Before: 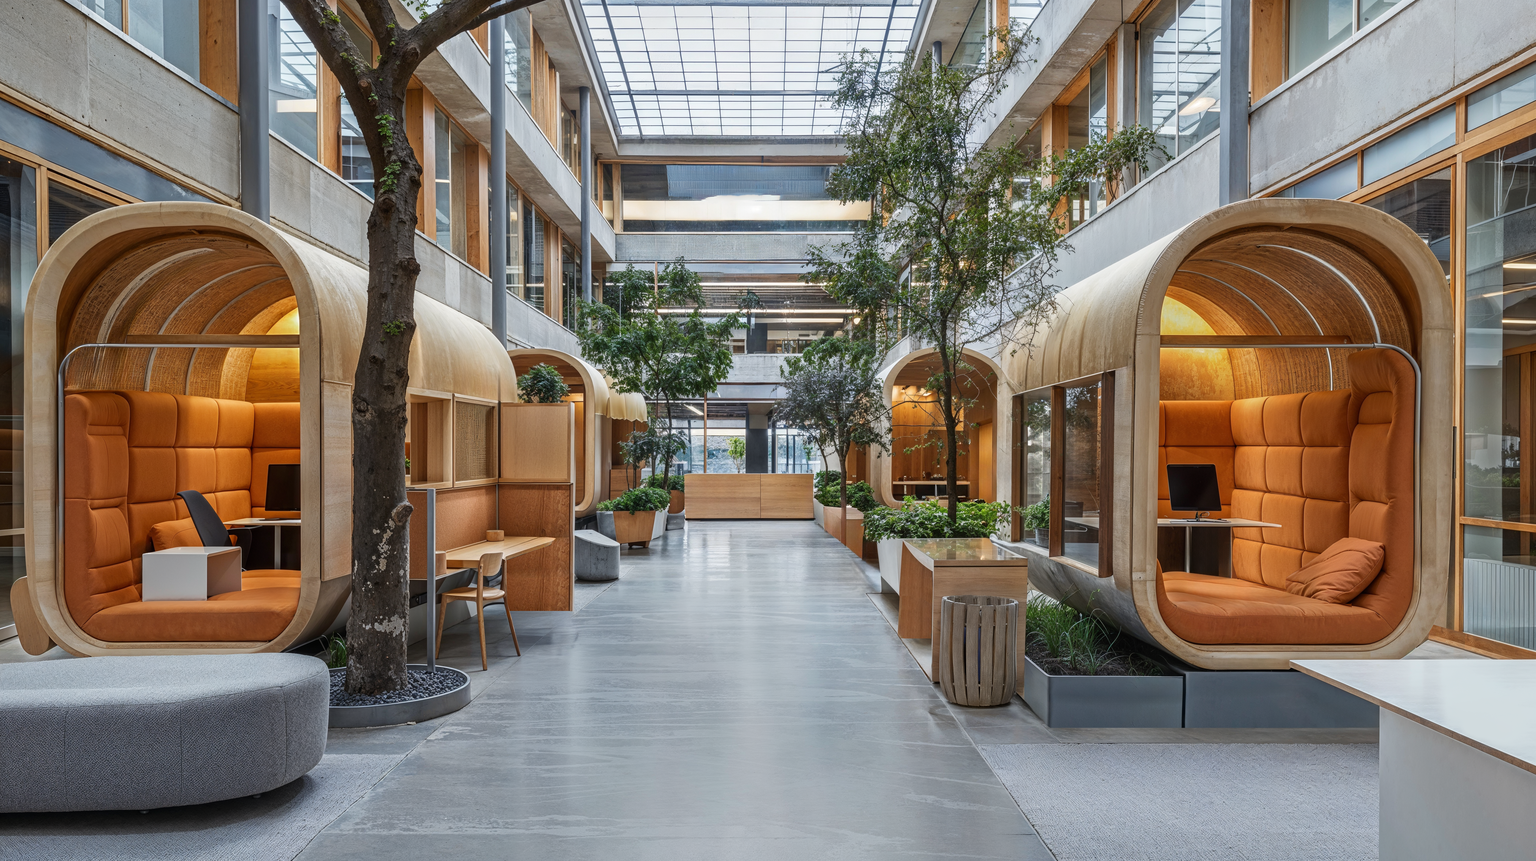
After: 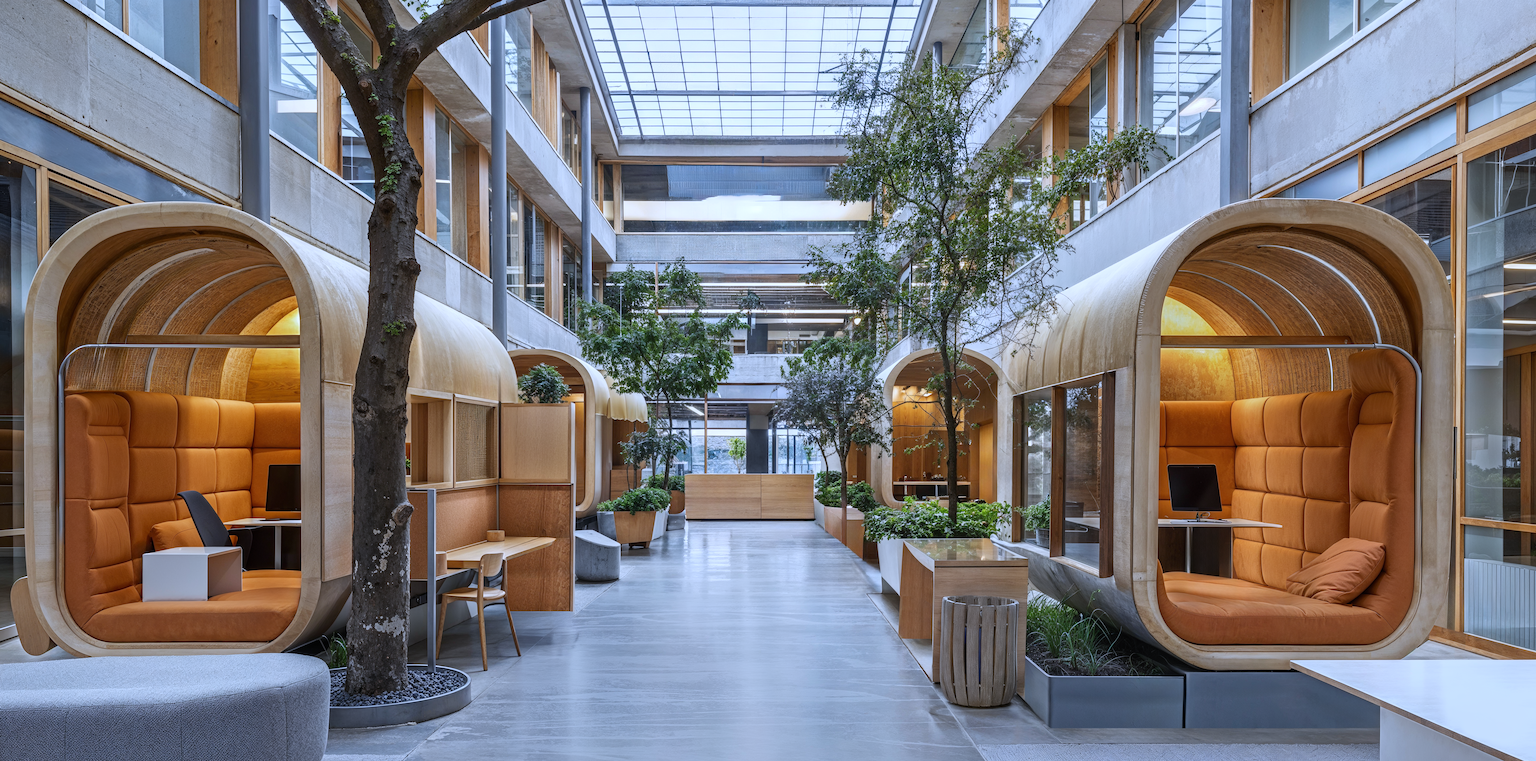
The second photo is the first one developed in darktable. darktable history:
crop and rotate: top 0%, bottom 11.49%
base curve: curves: ch0 [(0, 0) (0.297, 0.298) (1, 1)], preserve colors none
white balance: red 0.948, green 1.02, blue 1.176
